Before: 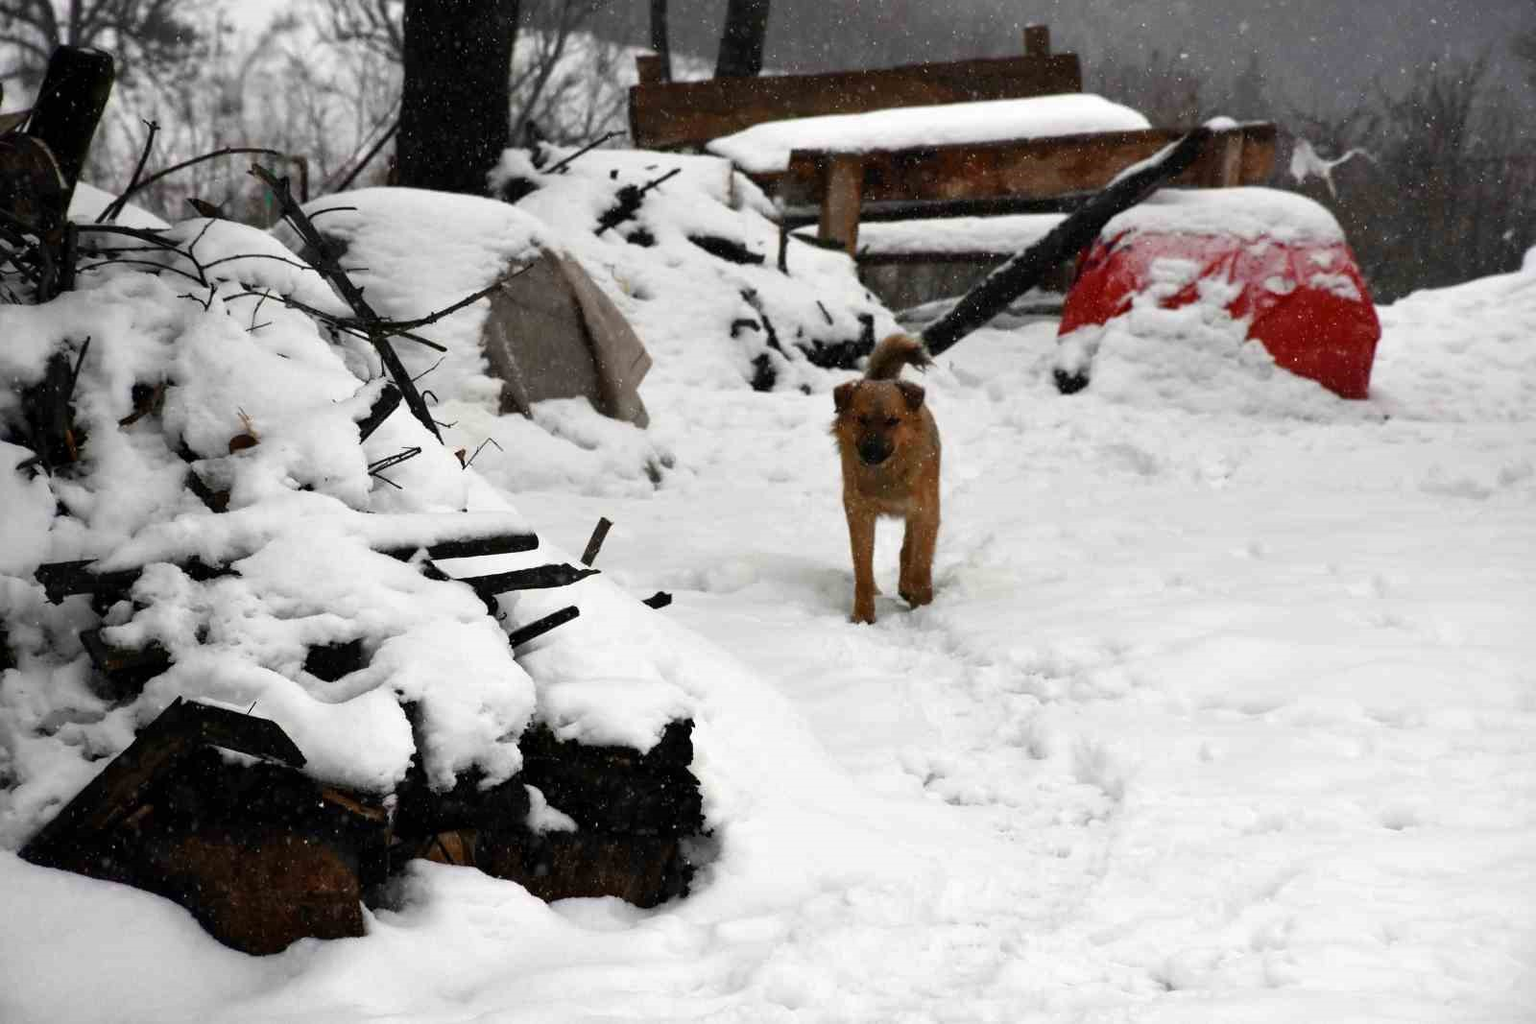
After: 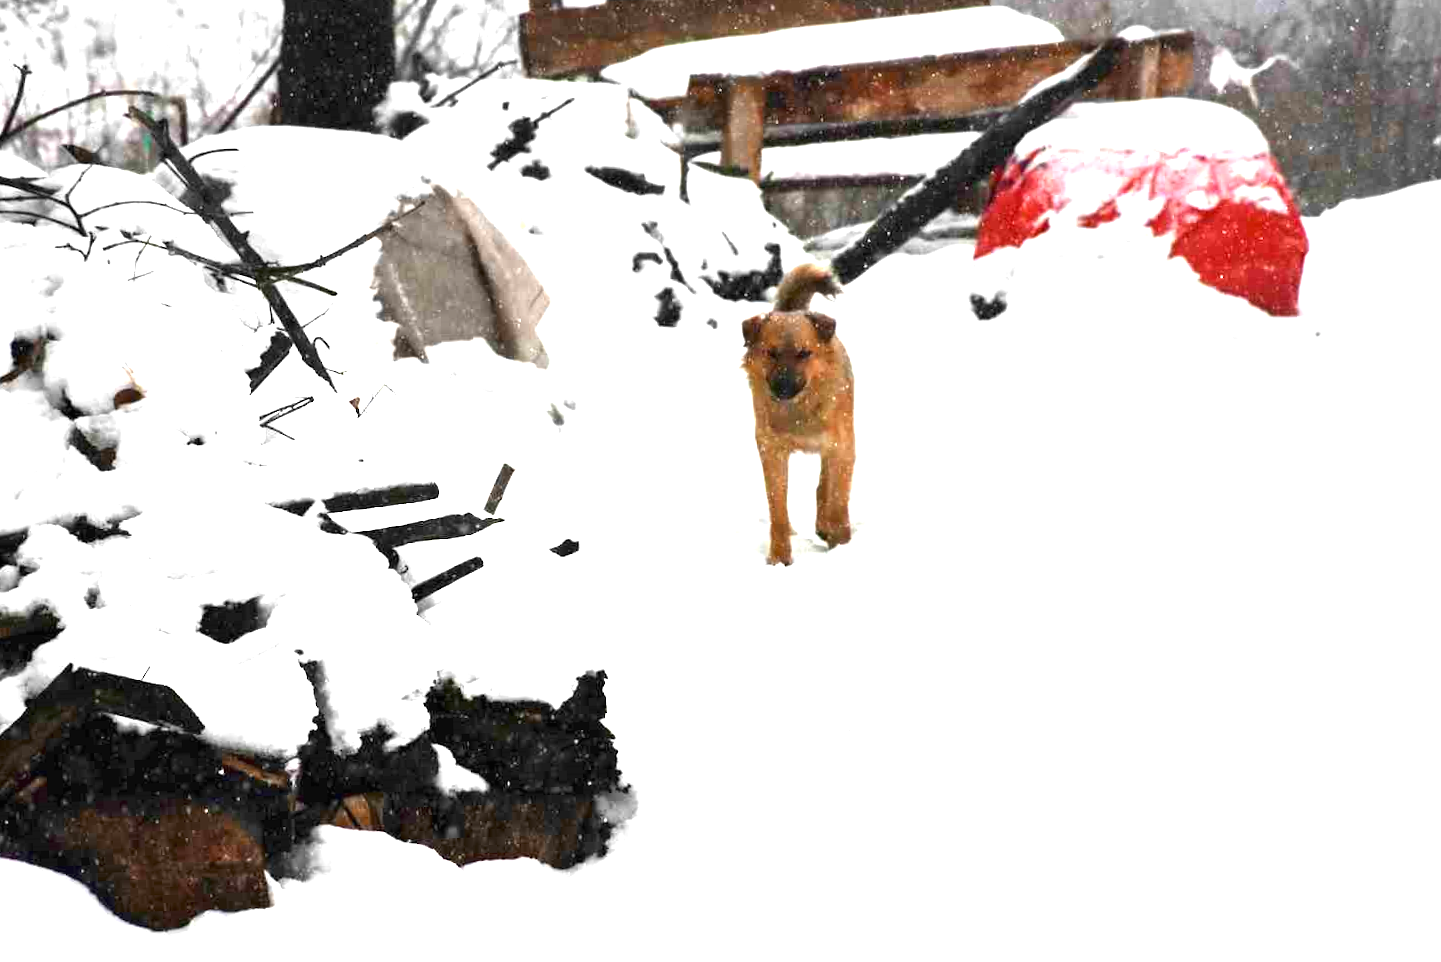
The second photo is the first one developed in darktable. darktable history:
exposure: black level correction 0, exposure 1.937 EV, compensate exposure bias true, compensate highlight preservation false
crop and rotate: angle 1.77°, left 5.771%, top 5.698%
